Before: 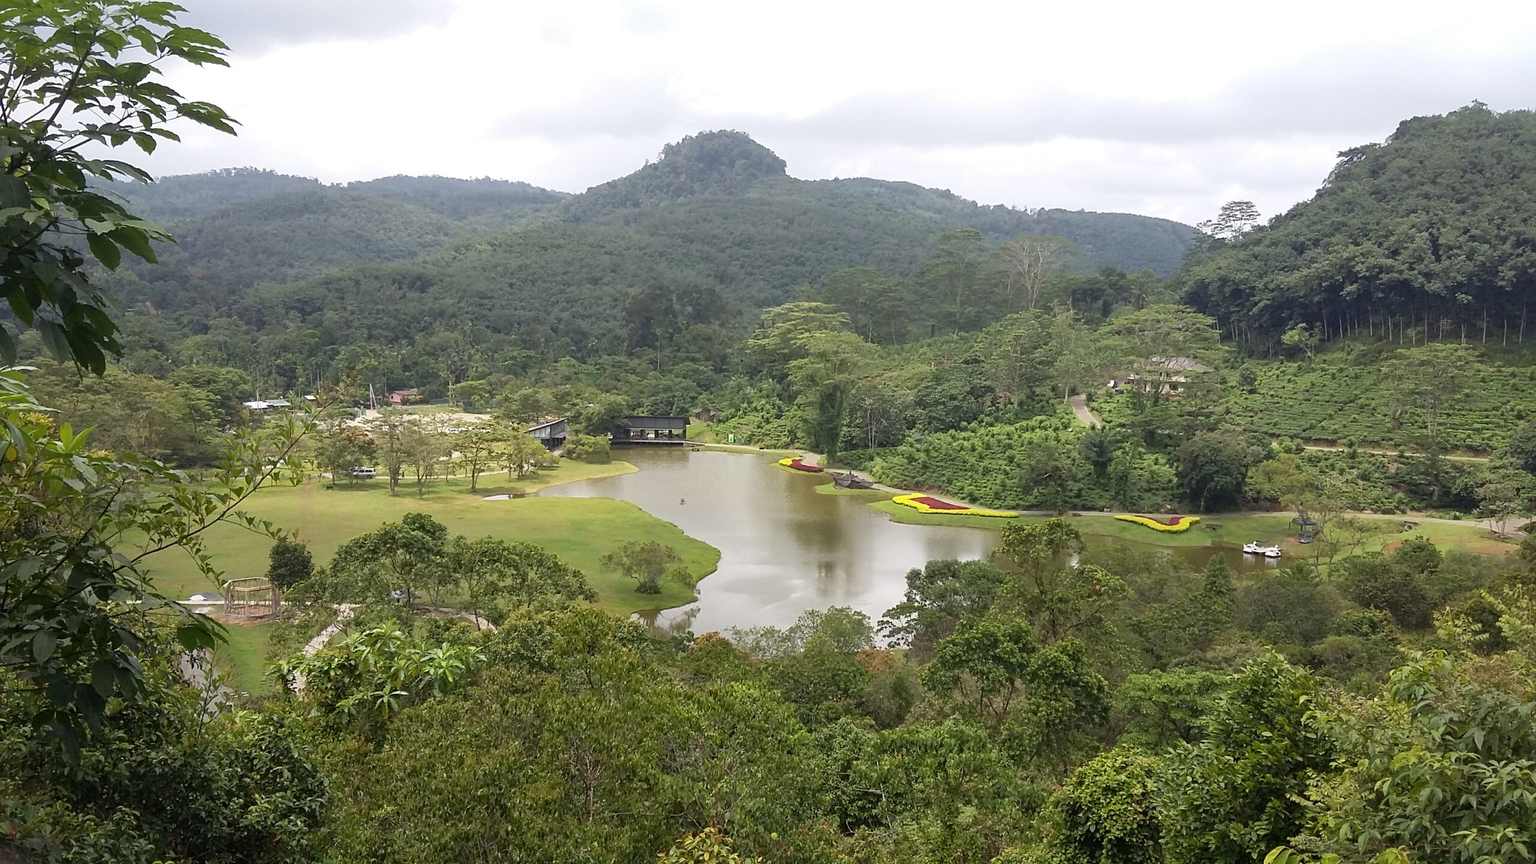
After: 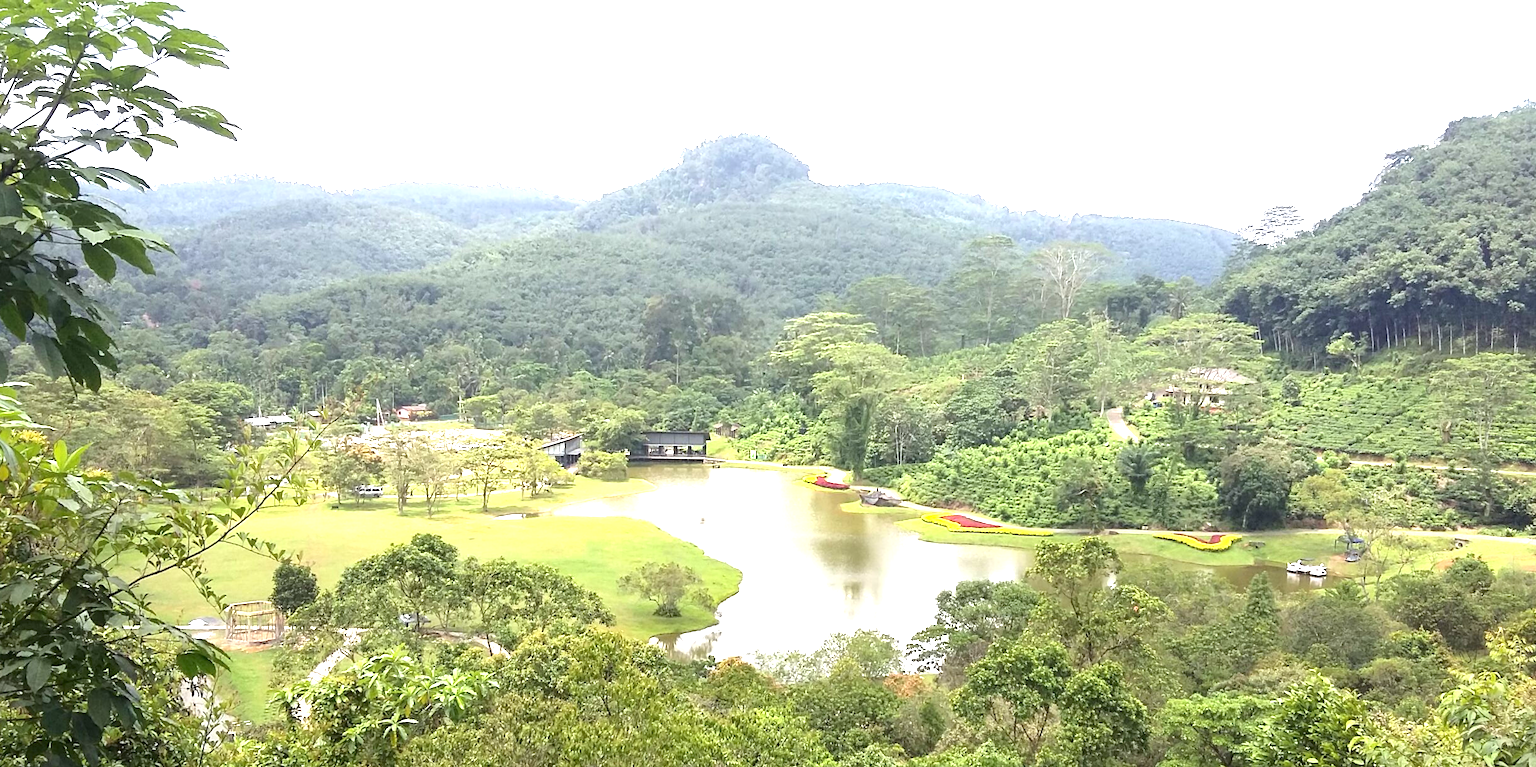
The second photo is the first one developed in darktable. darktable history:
exposure: exposure 1.5 EV, compensate highlight preservation false
contrast brightness saturation: contrast 0.1, brightness 0.02, saturation 0.02
white balance: red 0.988, blue 1.017
crop and rotate: angle 0.2°, left 0.275%, right 3.127%, bottom 14.18%
